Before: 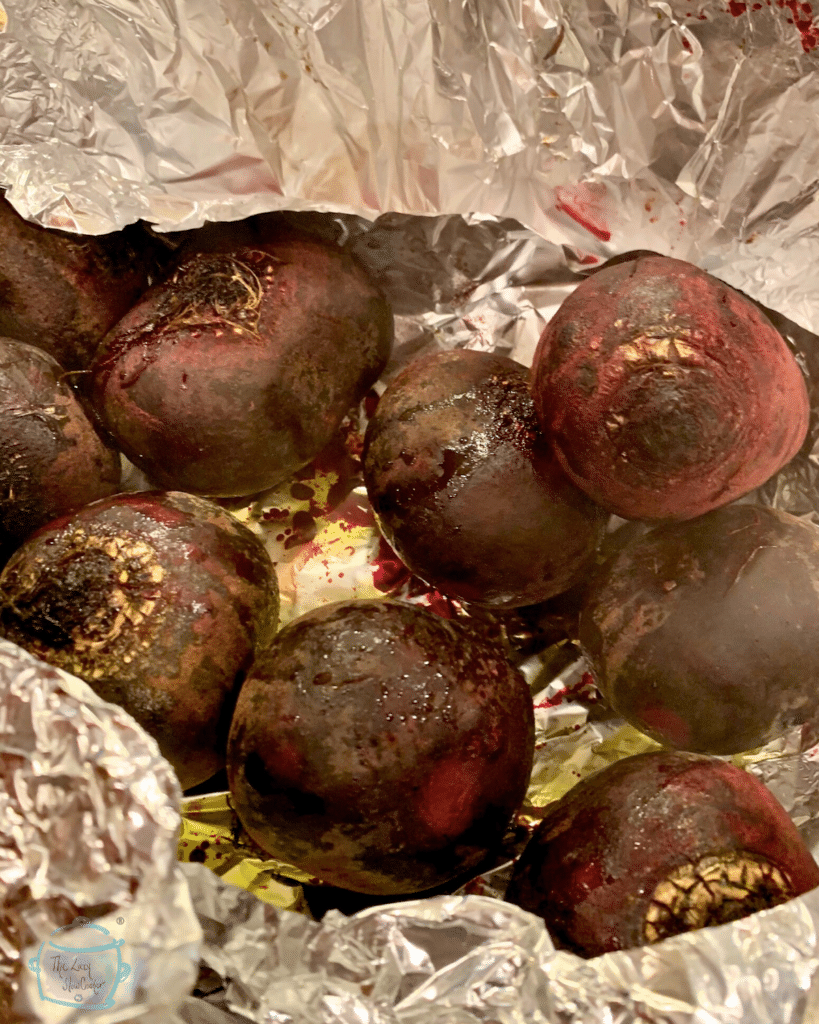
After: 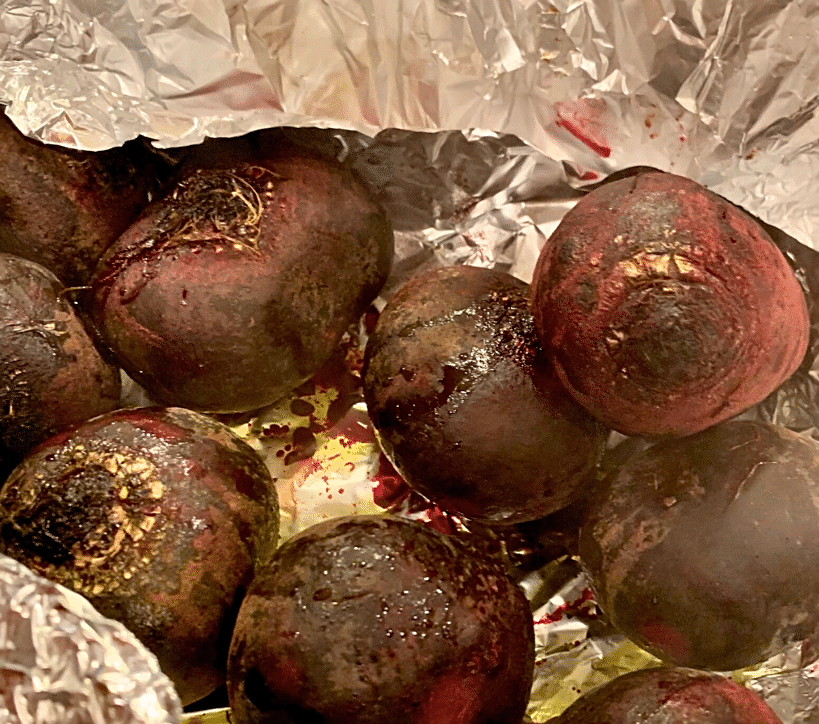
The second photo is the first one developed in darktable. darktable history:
sharpen: on, module defaults
crop and rotate: top 8.293%, bottom 20.996%
white balance: red 1.009, blue 0.985
